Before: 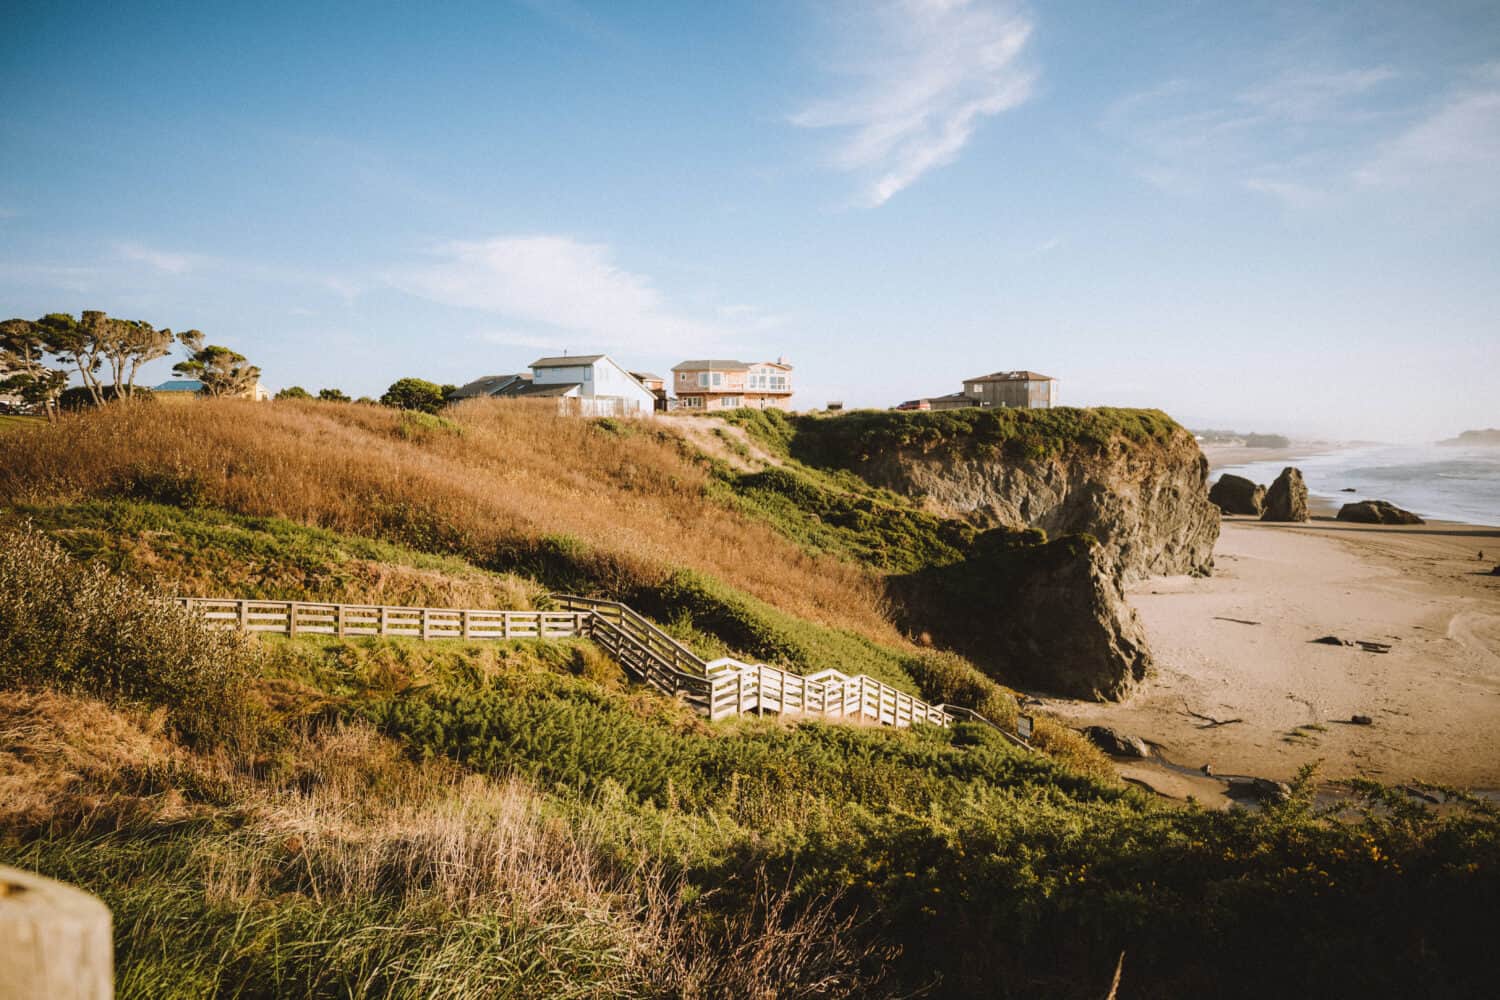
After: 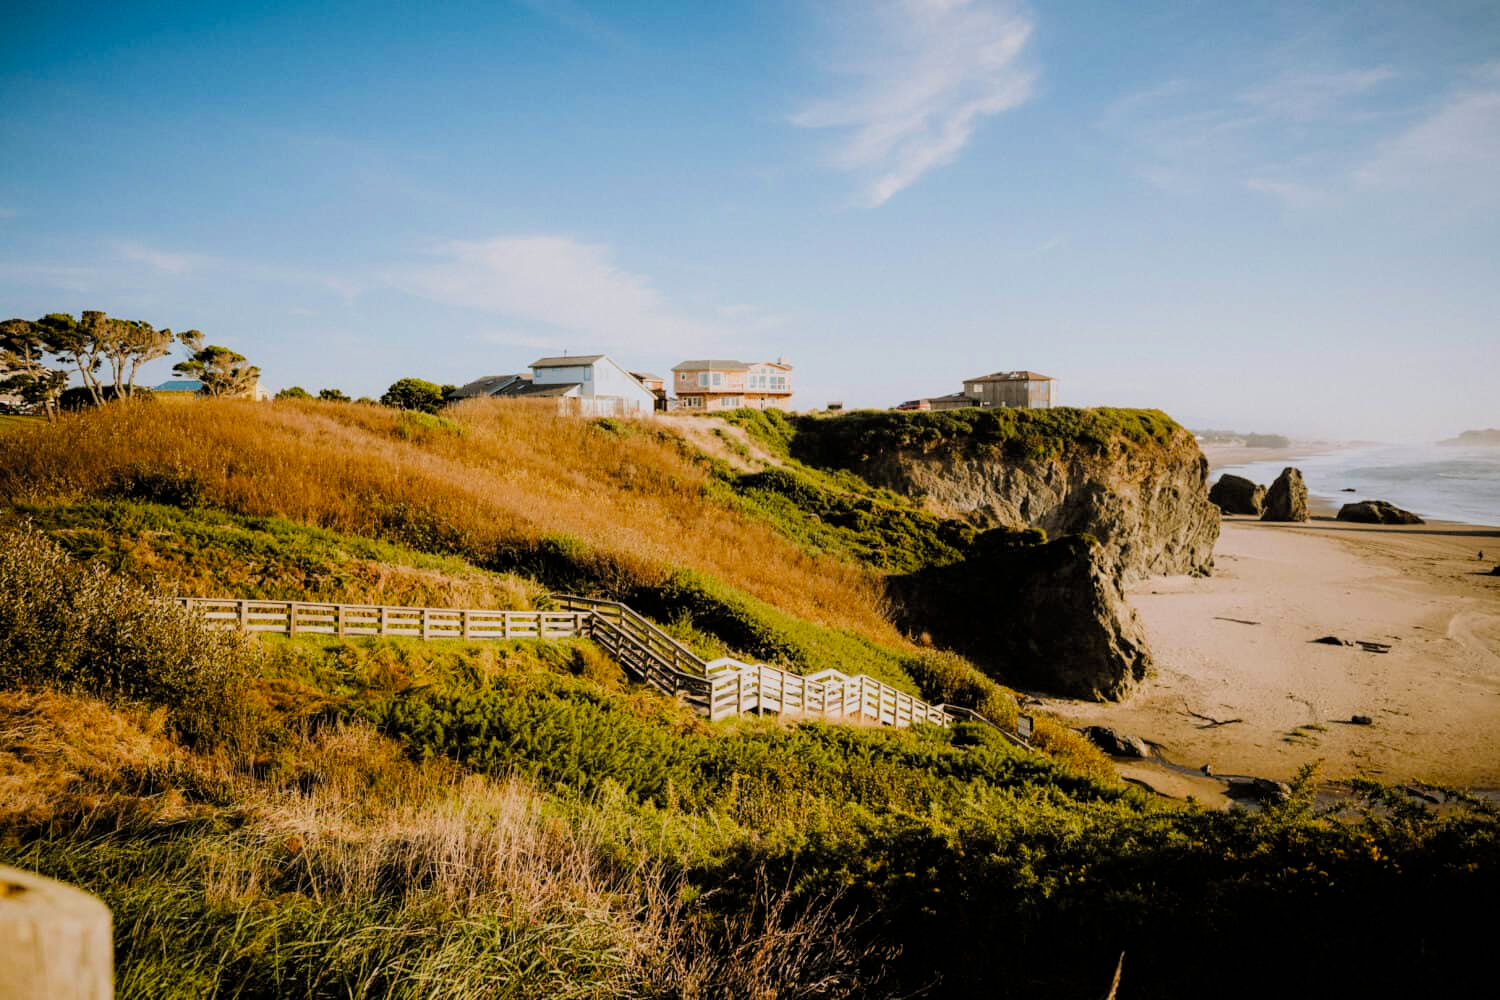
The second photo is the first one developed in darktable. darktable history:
filmic rgb: black relative exposure -7.6 EV, white relative exposure 4.64 EV, threshold 3 EV, target black luminance 0%, hardness 3.55, latitude 50.51%, contrast 1.033, highlights saturation mix 10%, shadows ↔ highlights balance -0.198%, color science v4 (2020), enable highlight reconstruction true
exposure: compensate highlight preservation false
